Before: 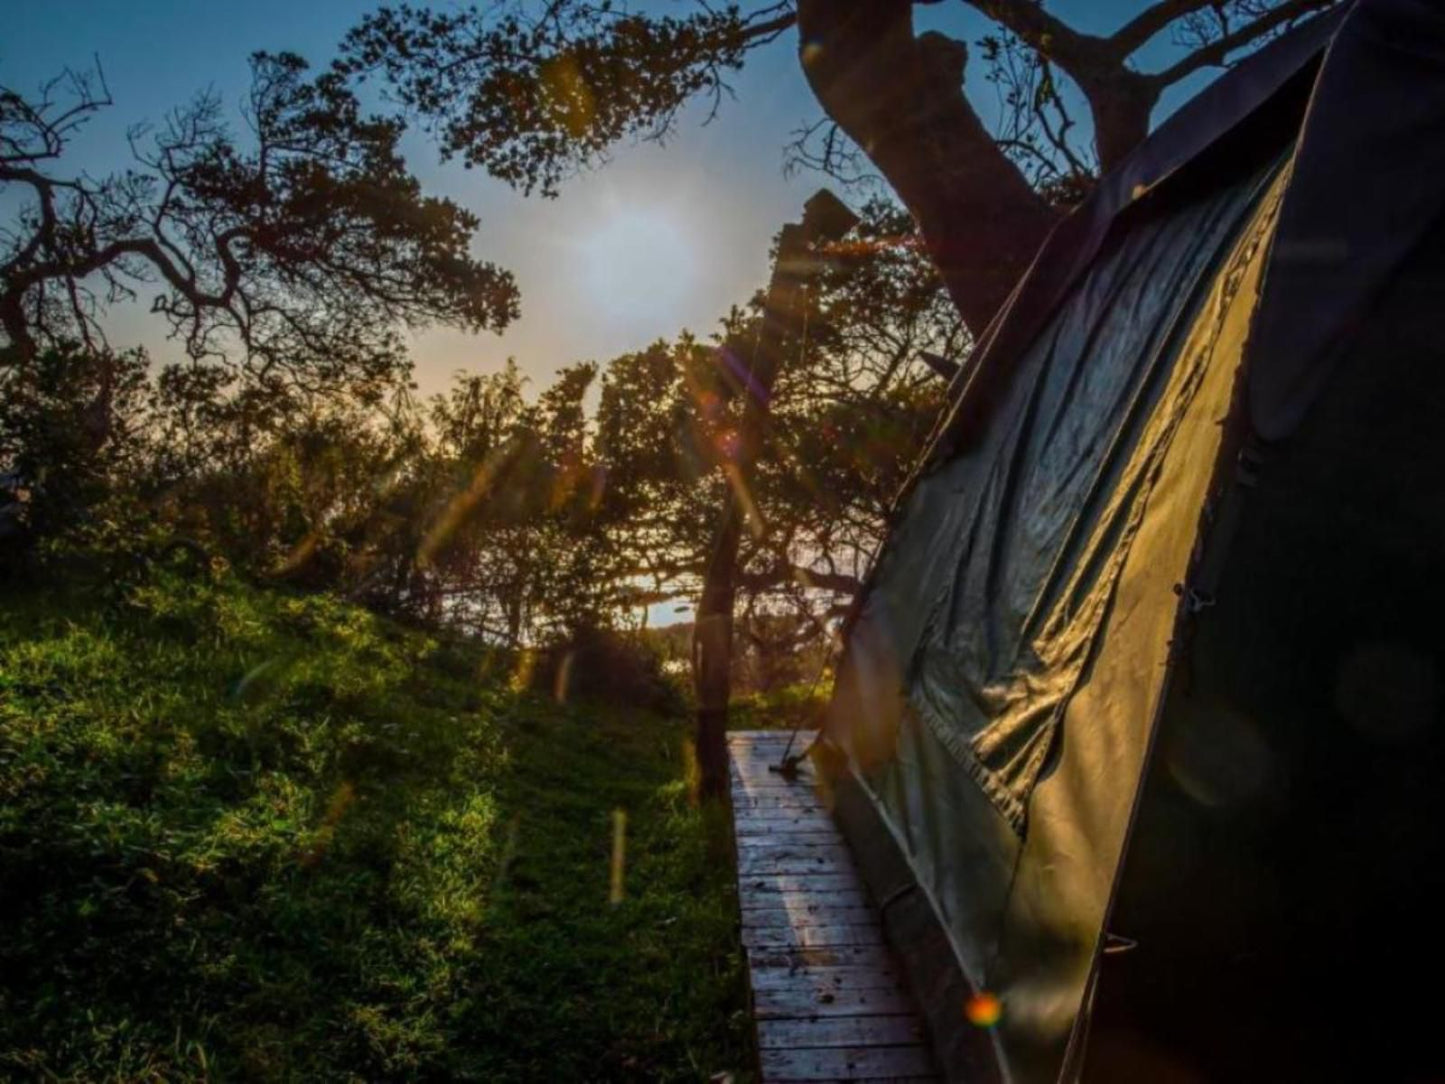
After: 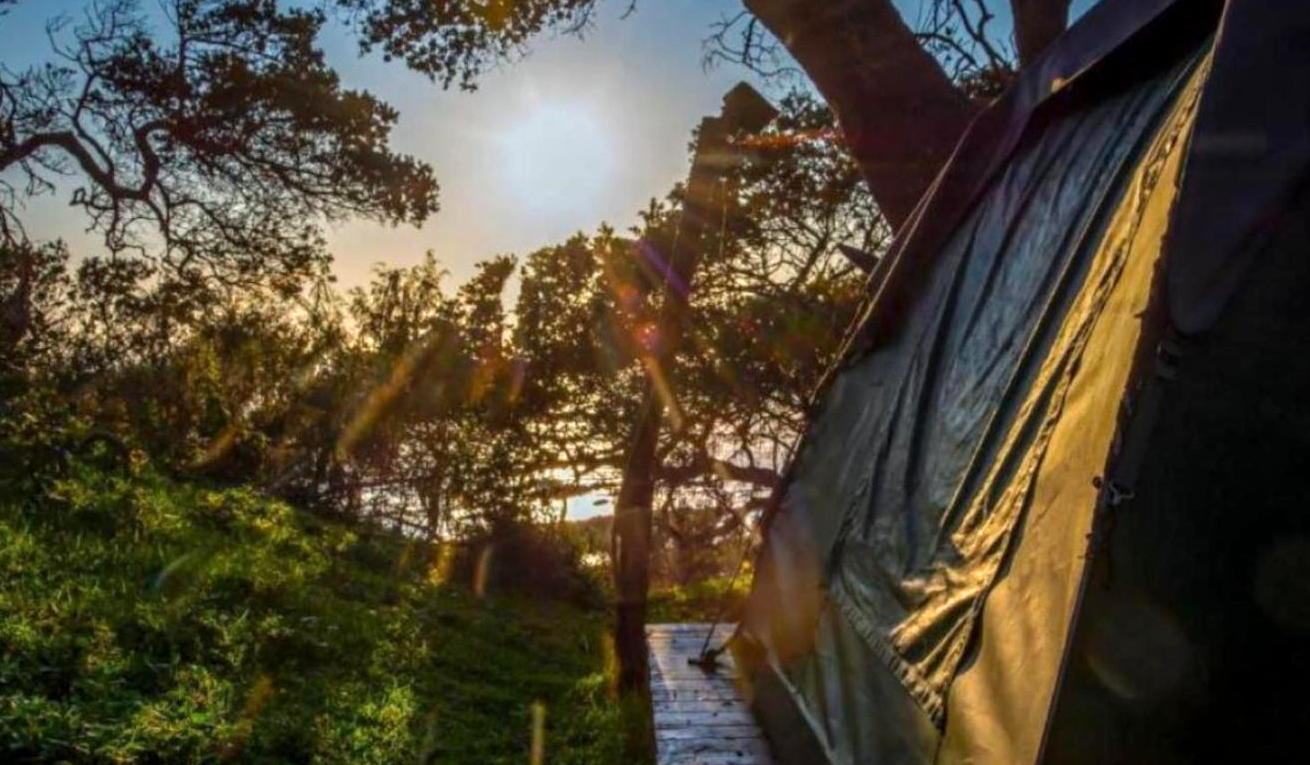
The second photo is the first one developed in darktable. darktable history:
crop: left 5.652%, top 9.961%, right 3.672%, bottom 19.423%
exposure: black level correction 0.001, exposure 0.5 EV, compensate highlight preservation false
